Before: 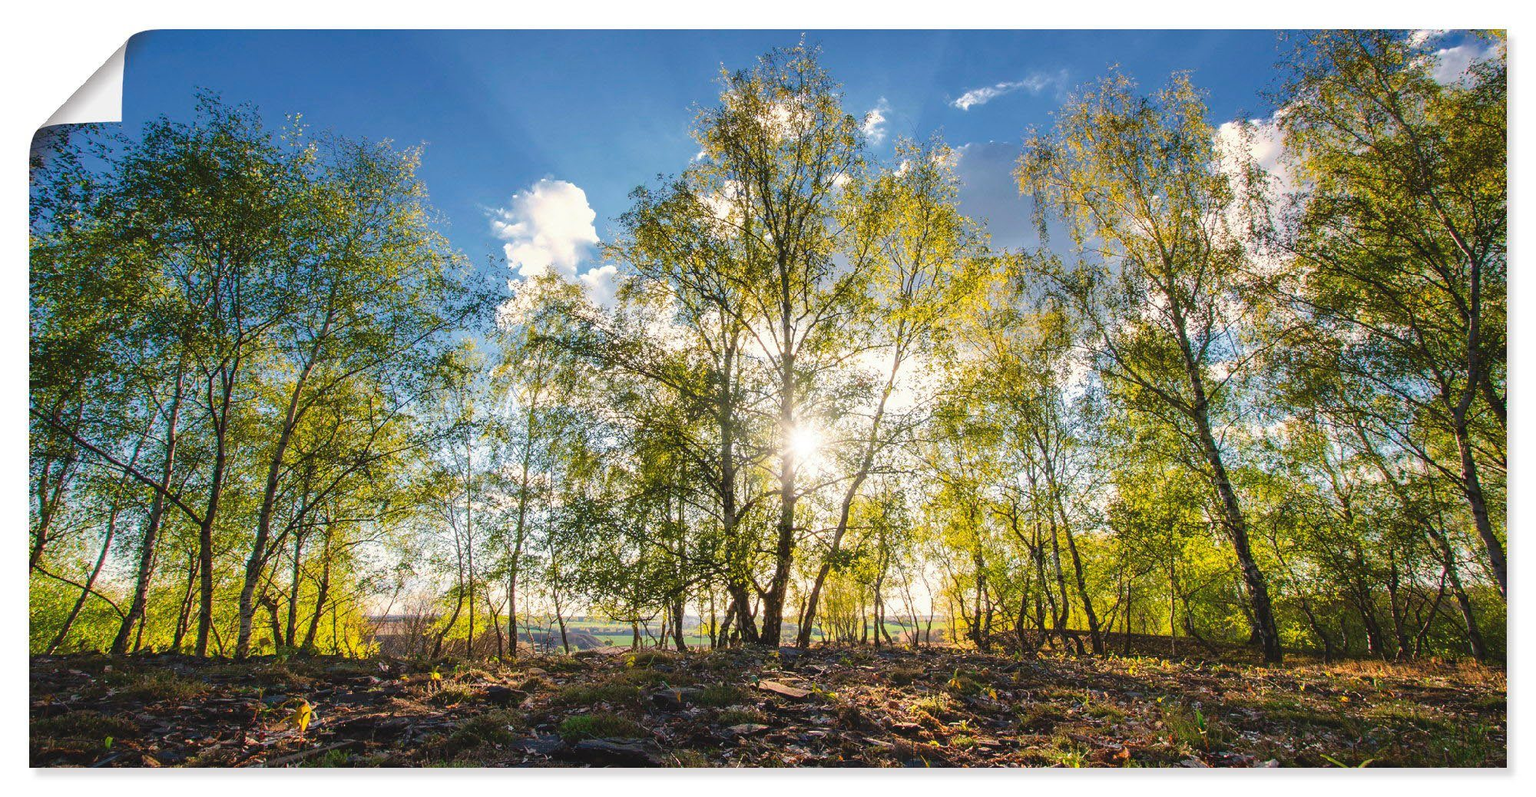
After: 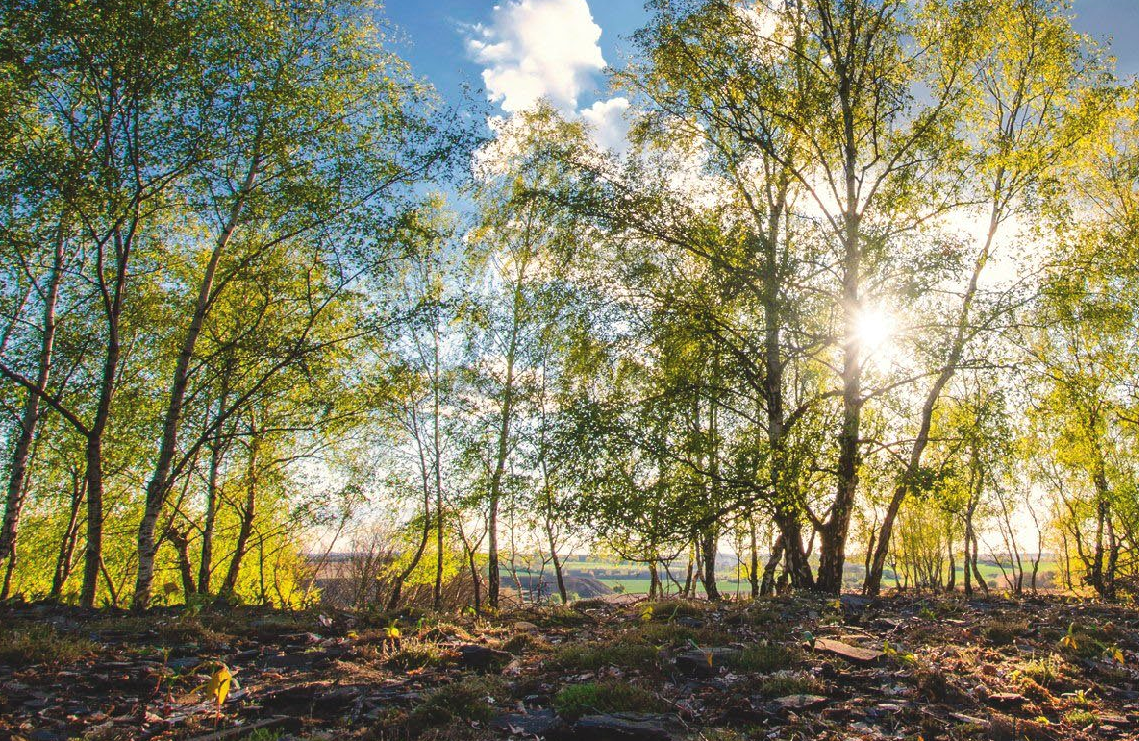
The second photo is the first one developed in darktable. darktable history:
exposure: black level correction -0.003, exposure 0.036 EV, compensate exposure bias true, compensate highlight preservation false
crop: left 8.747%, top 23.927%, right 34.266%, bottom 4.681%
